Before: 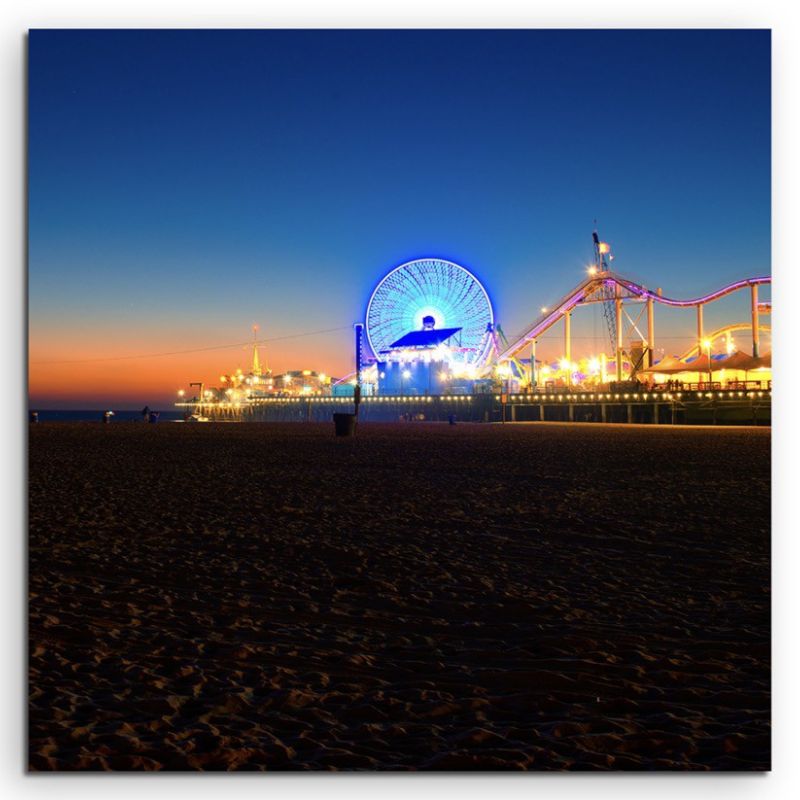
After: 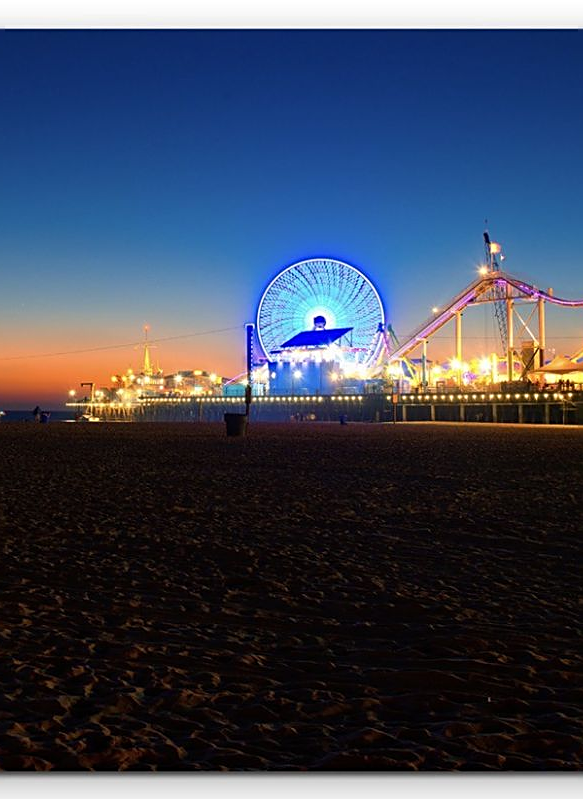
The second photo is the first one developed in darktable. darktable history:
crop: left 13.673%, top 0%, right 13.413%
sharpen: on, module defaults
